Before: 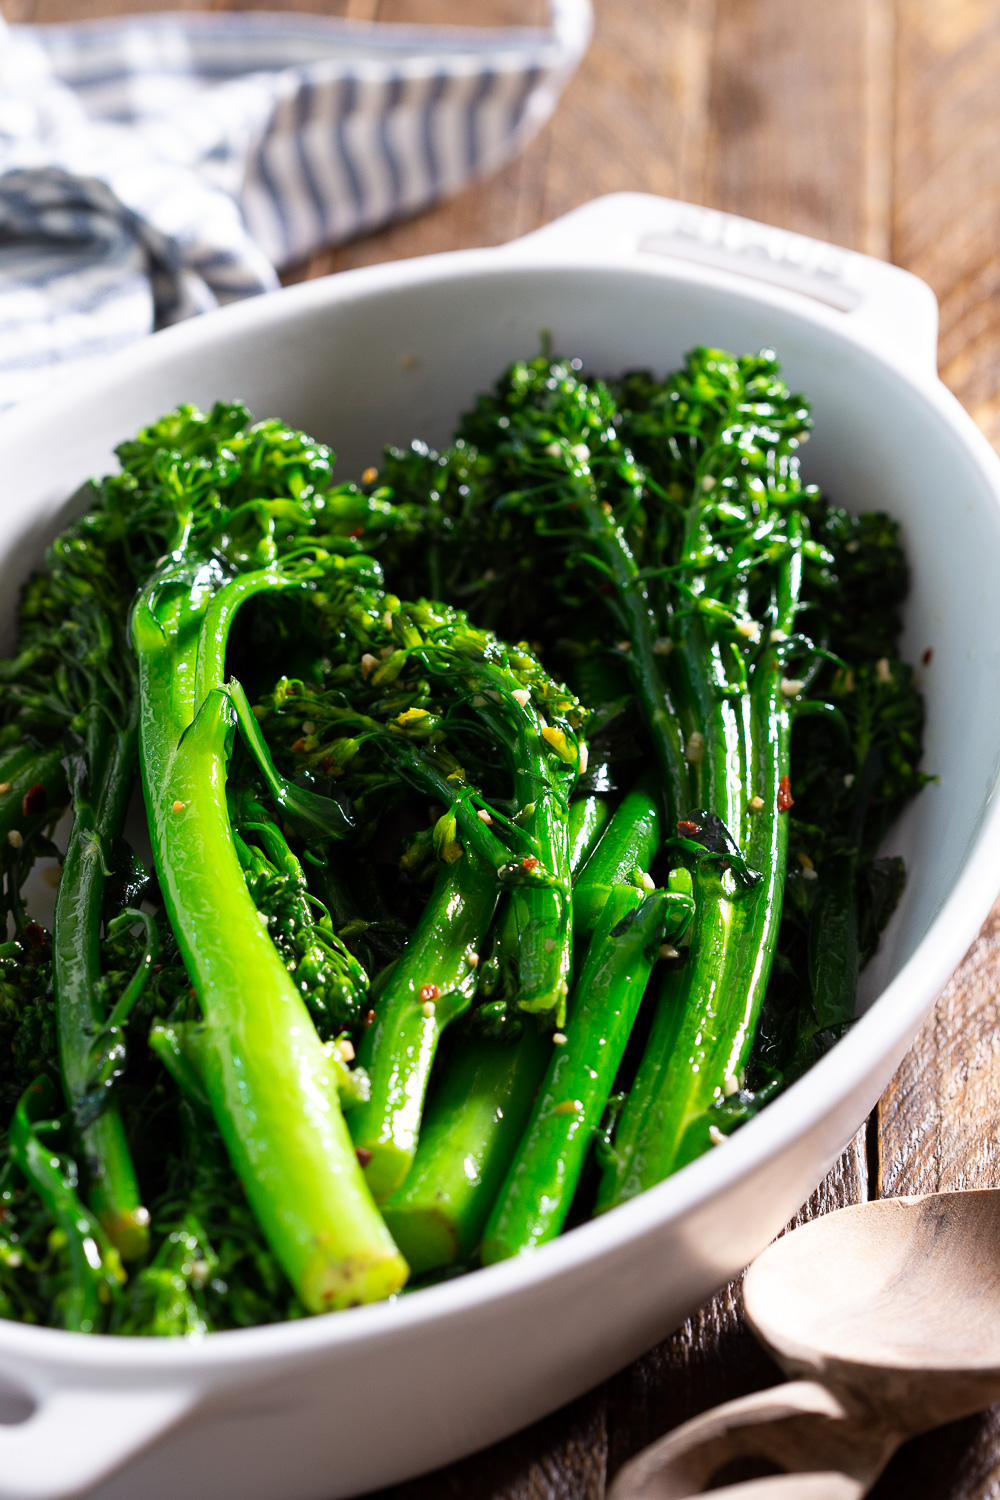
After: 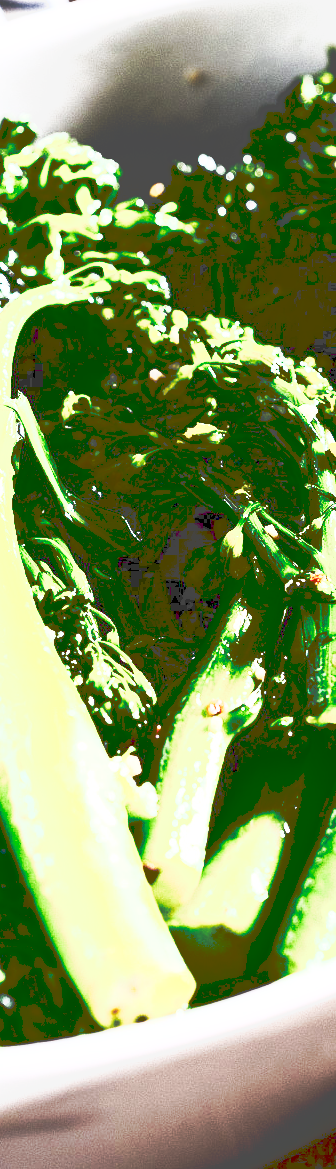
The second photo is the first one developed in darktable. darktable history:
crop and rotate: left 21.366%, top 19.061%, right 44.983%, bottom 2.977%
contrast brightness saturation: contrast 0.941, brightness 0.2
tone curve: curves: ch0 [(0, 0) (0.003, 0.279) (0.011, 0.287) (0.025, 0.295) (0.044, 0.304) (0.069, 0.316) (0.1, 0.319) (0.136, 0.316) (0.177, 0.32) (0.224, 0.359) (0.277, 0.421) (0.335, 0.511) (0.399, 0.639) (0.468, 0.734) (0.543, 0.827) (0.623, 0.89) (0.709, 0.944) (0.801, 0.965) (0.898, 0.968) (1, 1)], preserve colors none
